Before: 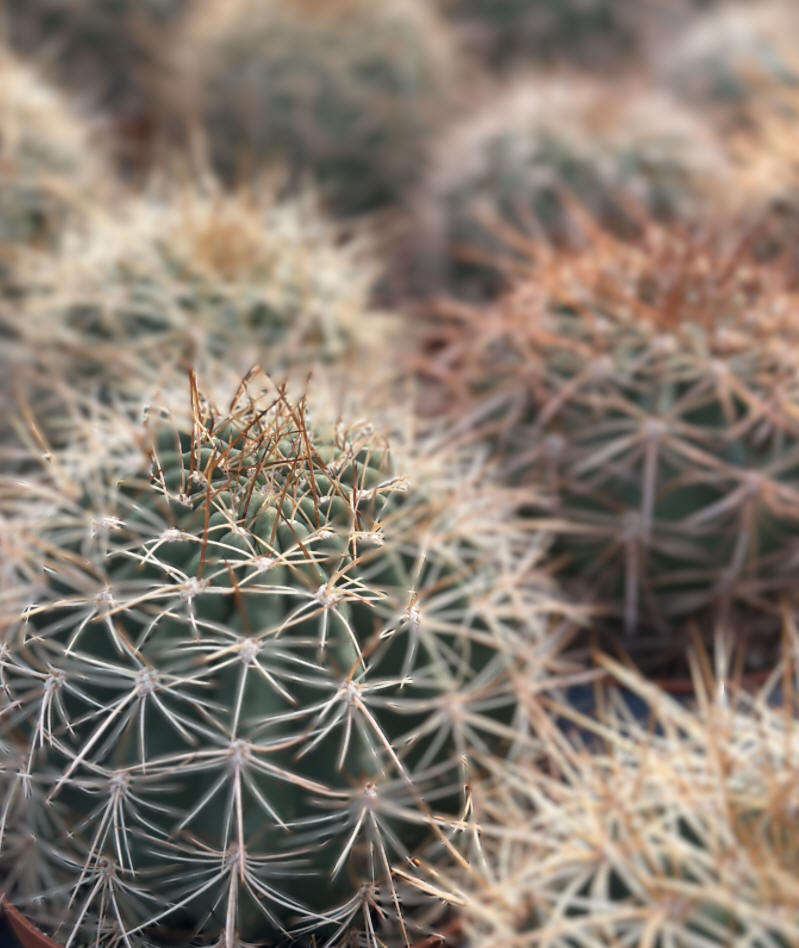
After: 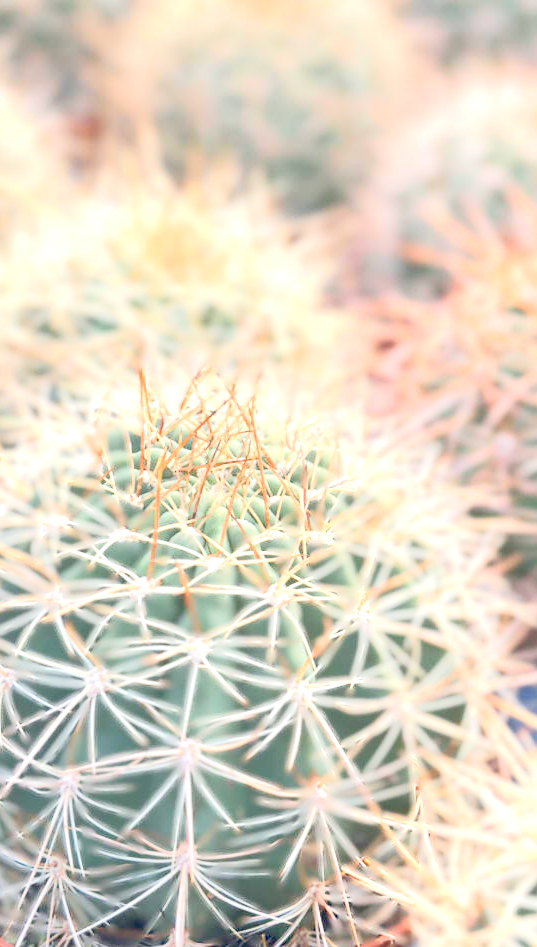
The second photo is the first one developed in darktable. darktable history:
tone equalizer: -8 EV 1.96 EV, -7 EV 1.98 EV, -6 EV 1.96 EV, -5 EV 1.98 EV, -4 EV 1.98 EV, -3 EV 1.48 EV, -2 EV 0.971 EV, -1 EV 0.476 EV, edges refinement/feathering 500, mask exposure compensation -1.57 EV, preserve details no
levels: levels [0, 0.397, 0.955]
crop and rotate: left 6.279%, right 26.452%
